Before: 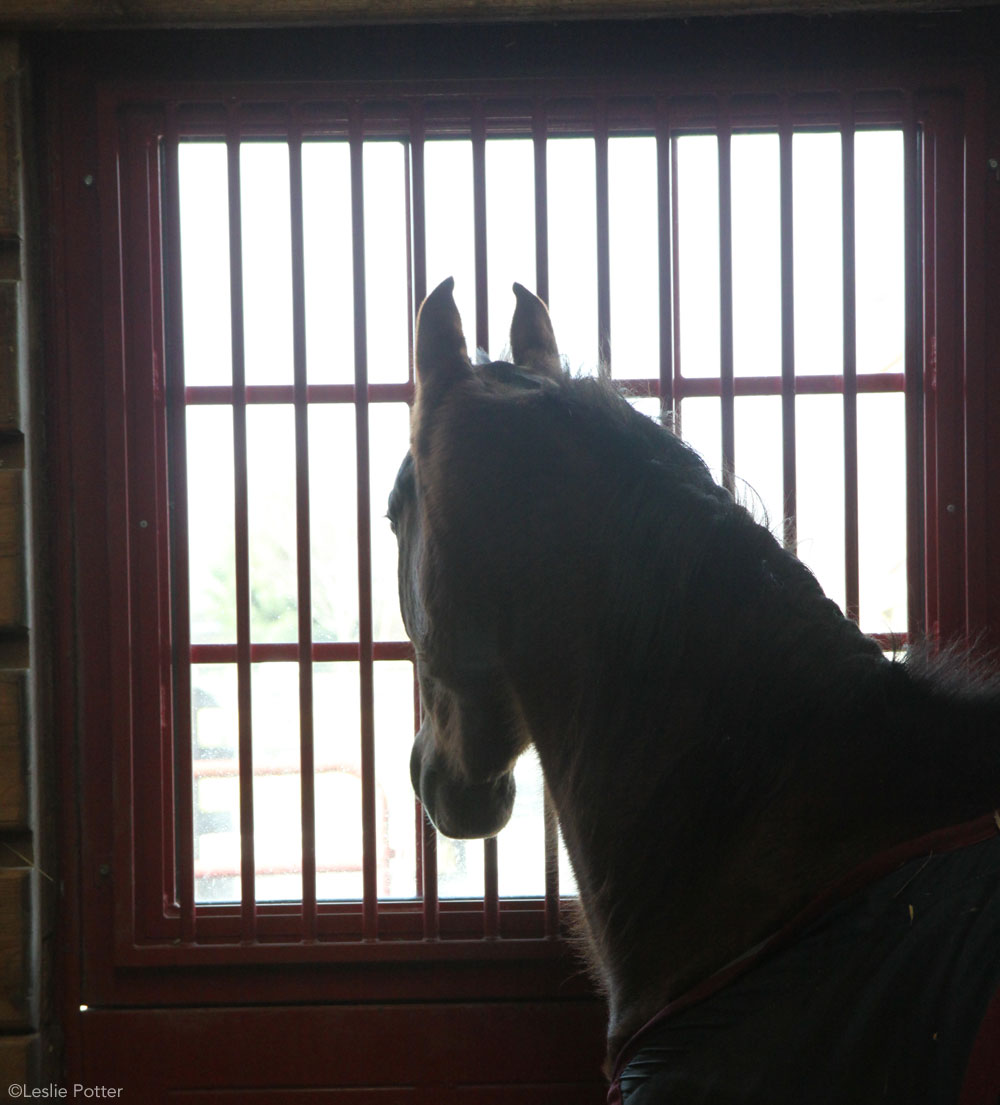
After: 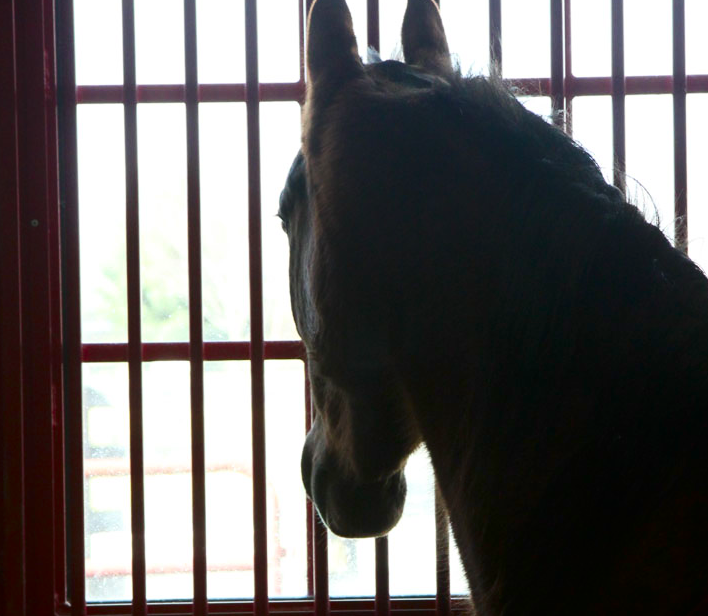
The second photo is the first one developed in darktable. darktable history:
crop: left 10.922%, top 27.298%, right 18.272%, bottom 16.951%
contrast brightness saturation: contrast 0.186, brightness -0.112, saturation 0.214
